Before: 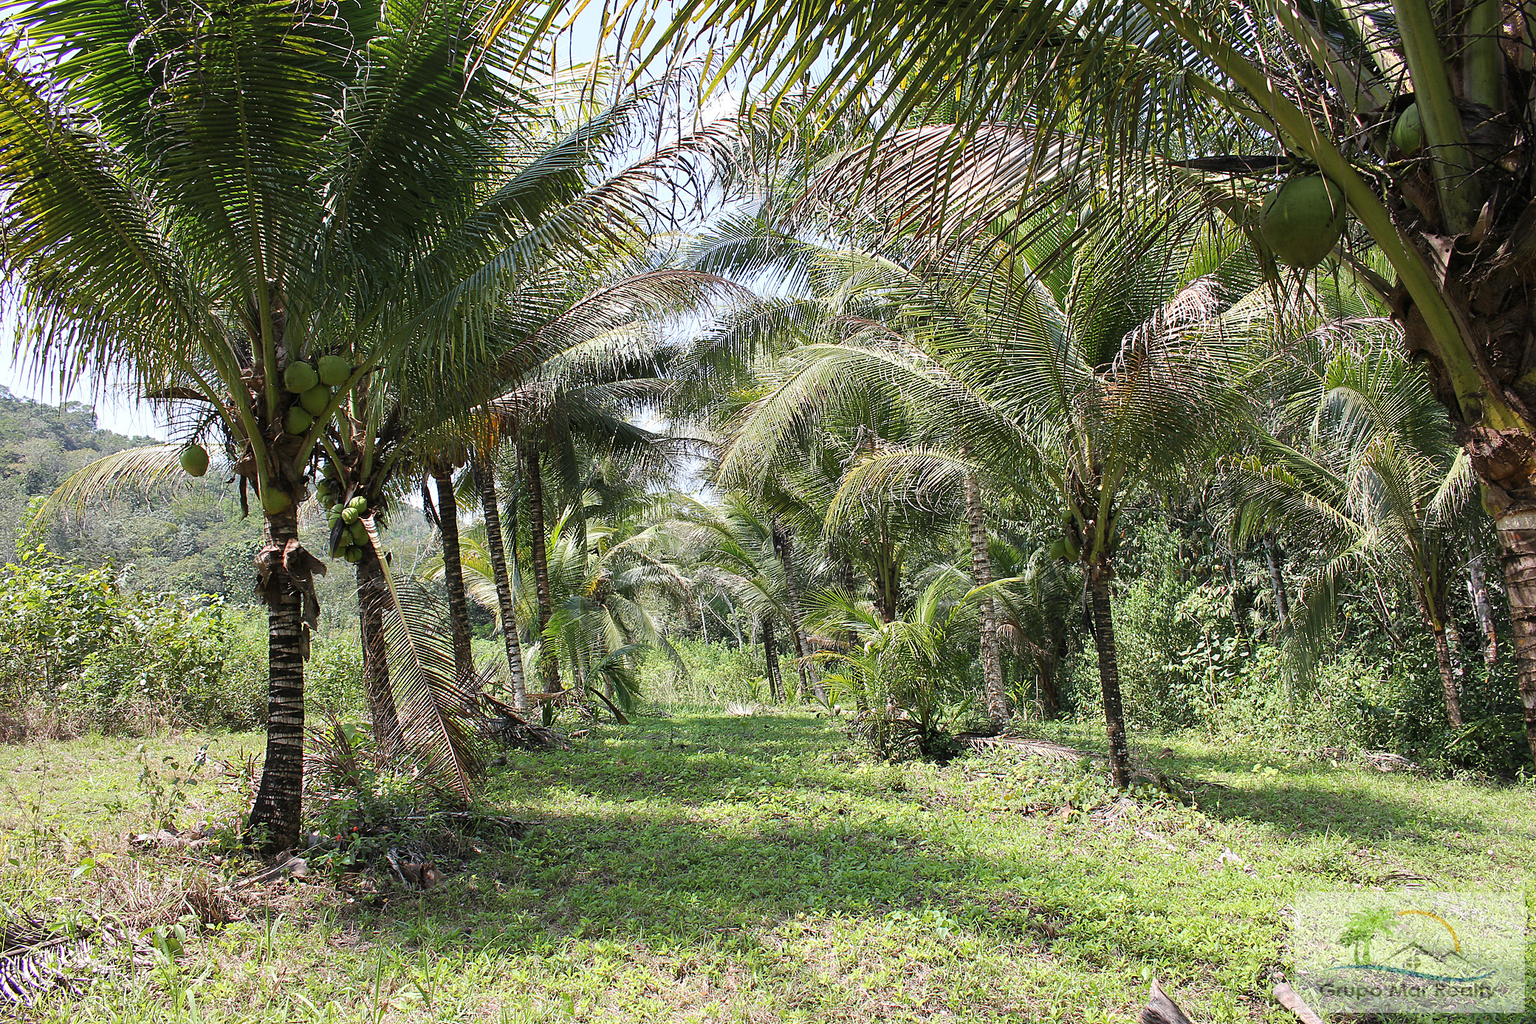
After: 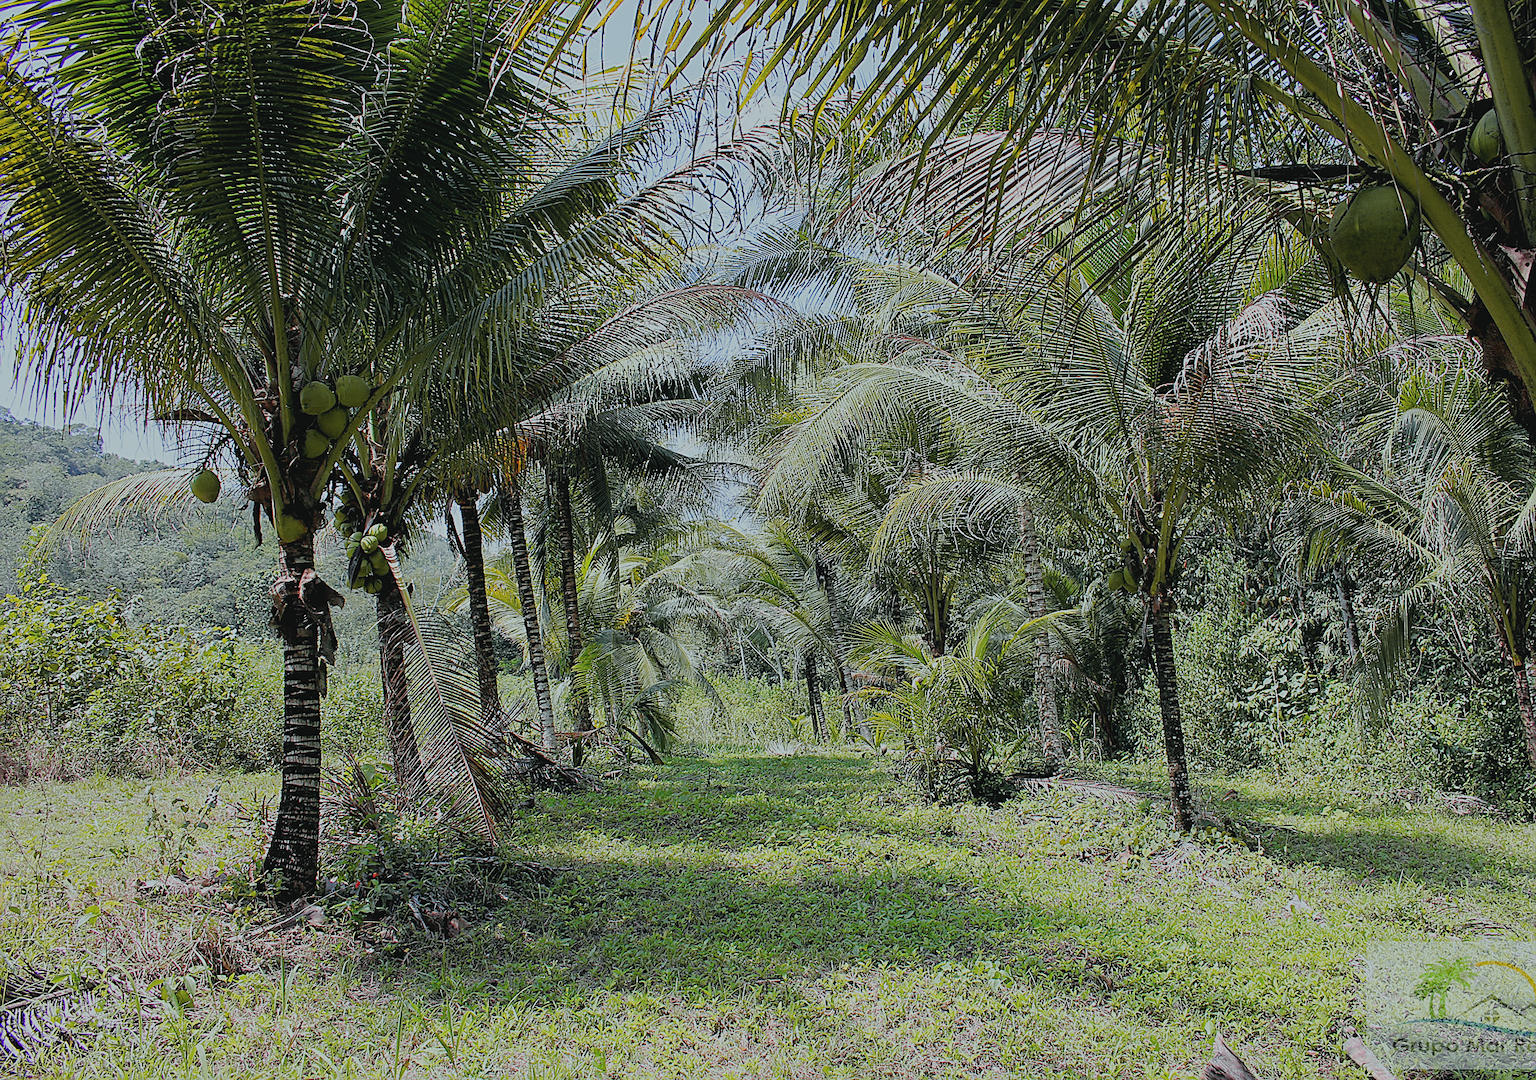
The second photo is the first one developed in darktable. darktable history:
tone curve: curves: ch0 [(0, 0.046) (0.04, 0.074) (0.883, 0.858) (1, 1)]; ch1 [(0, 0) (0.146, 0.159) (0.338, 0.365) (0.417, 0.455) (0.489, 0.486) (0.504, 0.502) (0.529, 0.537) (0.563, 0.567) (1, 1)]; ch2 [(0, 0) (0.307, 0.298) (0.388, 0.375) (0.443, 0.456) (0.485, 0.492) (0.544, 0.525) (1, 1)], color space Lab, independent channels, preserve colors none
exposure: black level correction 0.001, exposure 0.499 EV, compensate highlight preservation false
crop and rotate: left 0%, right 5.221%
sharpen: on, module defaults
color calibration: illuminant Planckian (black body), adaptation linear Bradford (ICC v4), x 0.365, y 0.367, temperature 4408.57 K
filmic rgb: black relative exposure -7.05 EV, white relative exposure 6.02 EV, target black luminance 0%, hardness 2.77, latitude 61.03%, contrast 0.695, highlights saturation mix 10.9%, shadows ↔ highlights balance -0.13%
color balance rgb: power › luminance -14.89%, global offset › luminance -0.426%, perceptual saturation grading › global saturation 36.098%
